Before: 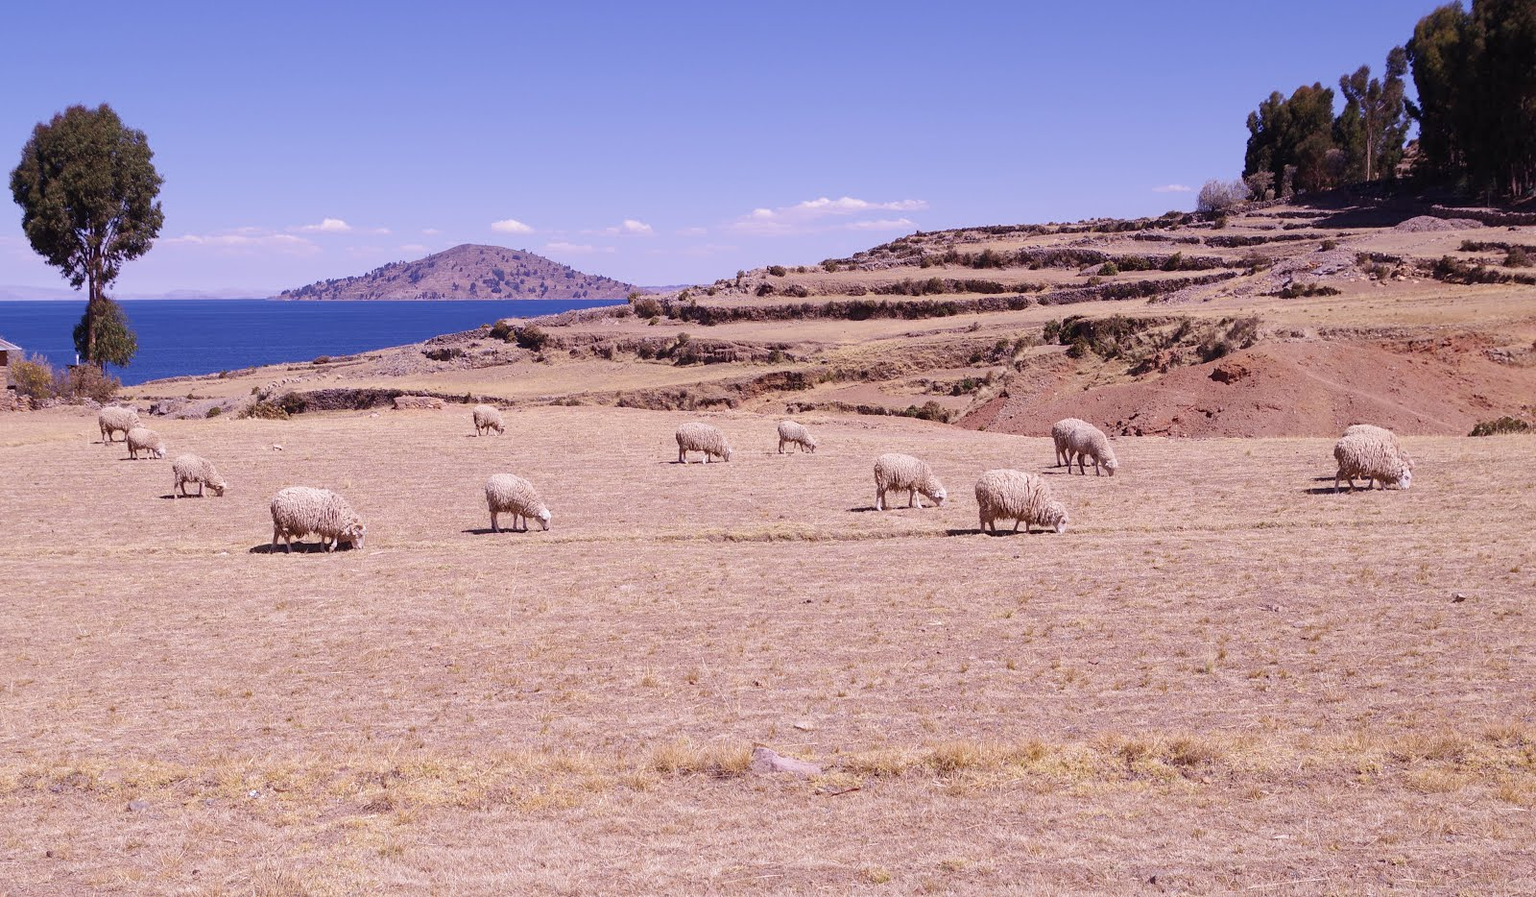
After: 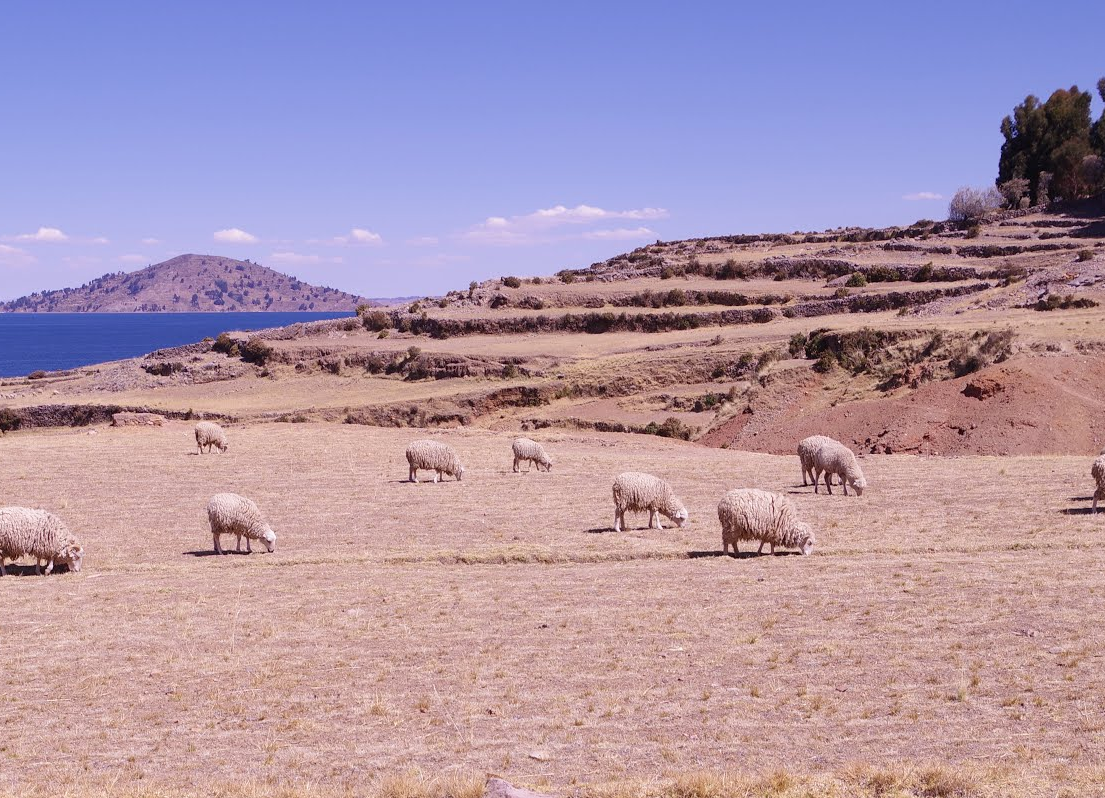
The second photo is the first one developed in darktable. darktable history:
crop: left 18.683%, right 12.206%, bottom 14.473%
